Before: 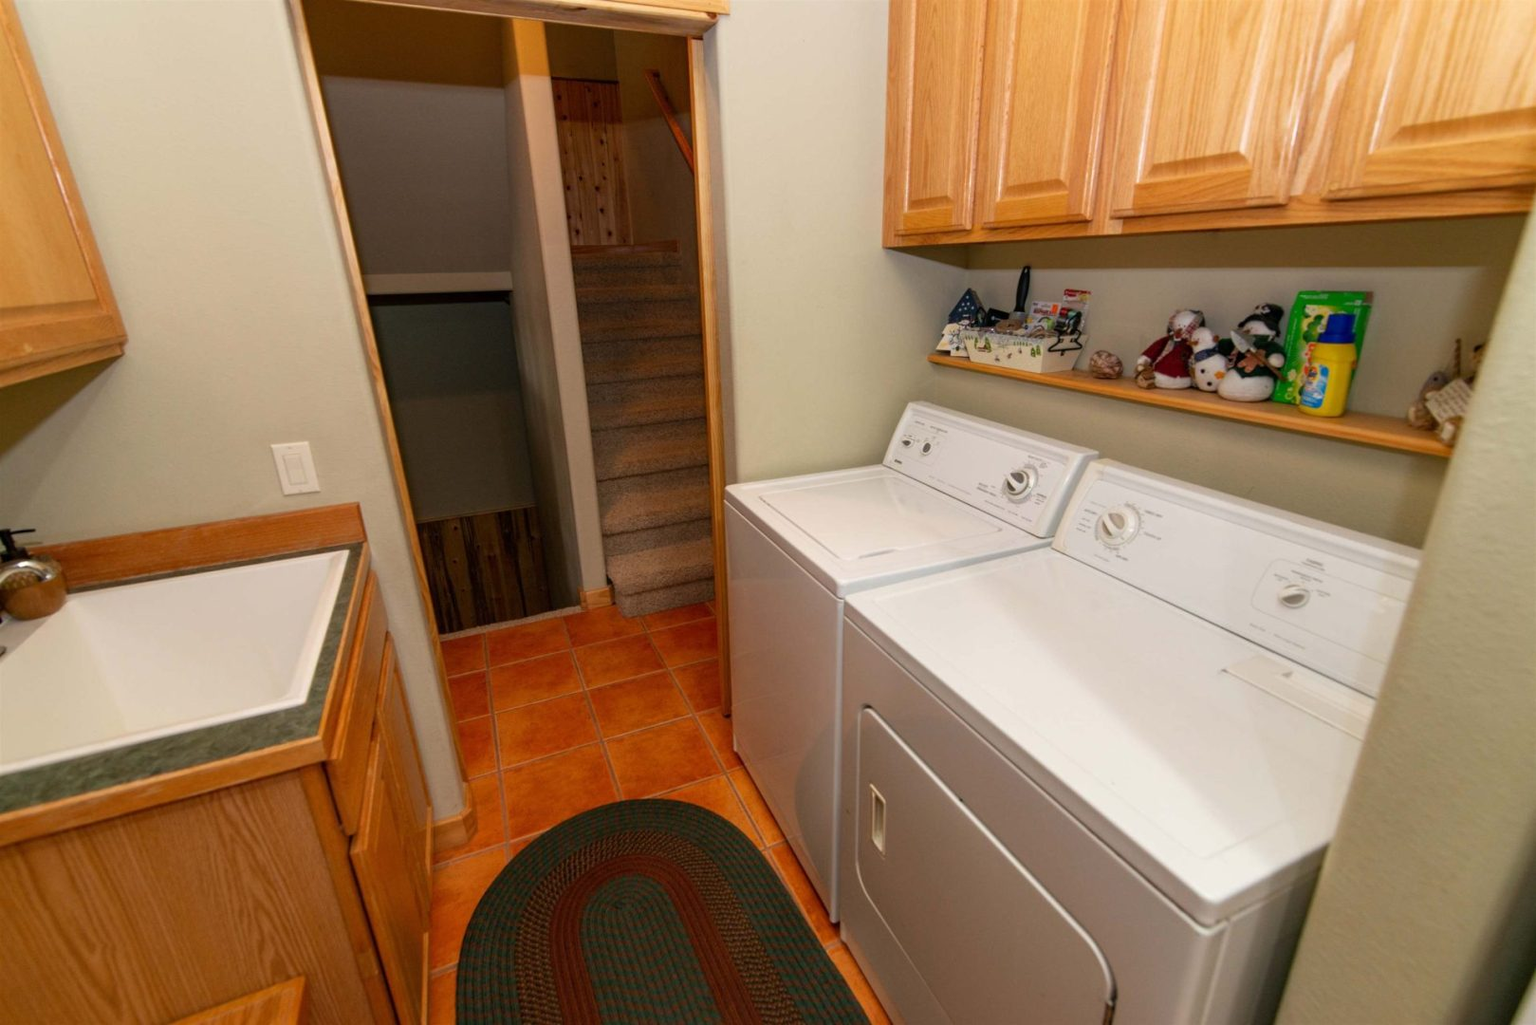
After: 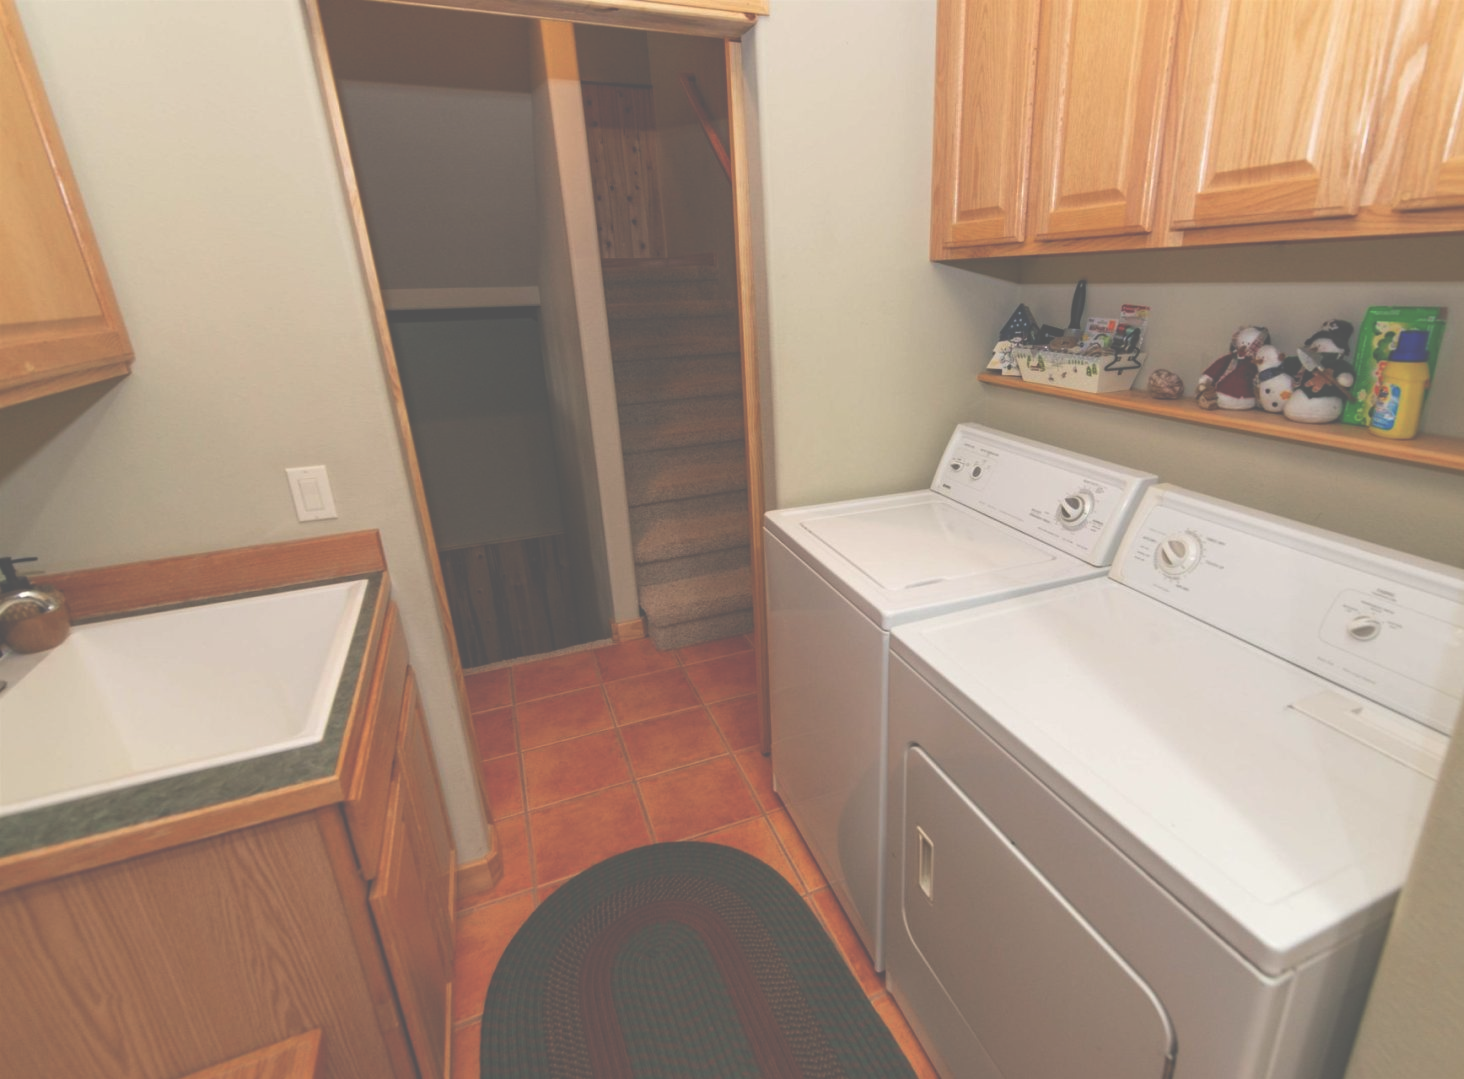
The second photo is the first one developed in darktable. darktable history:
exposure: black level correction -0.087, compensate highlight preservation false
crop: right 9.516%, bottom 0.034%
contrast brightness saturation: saturation -0.065
